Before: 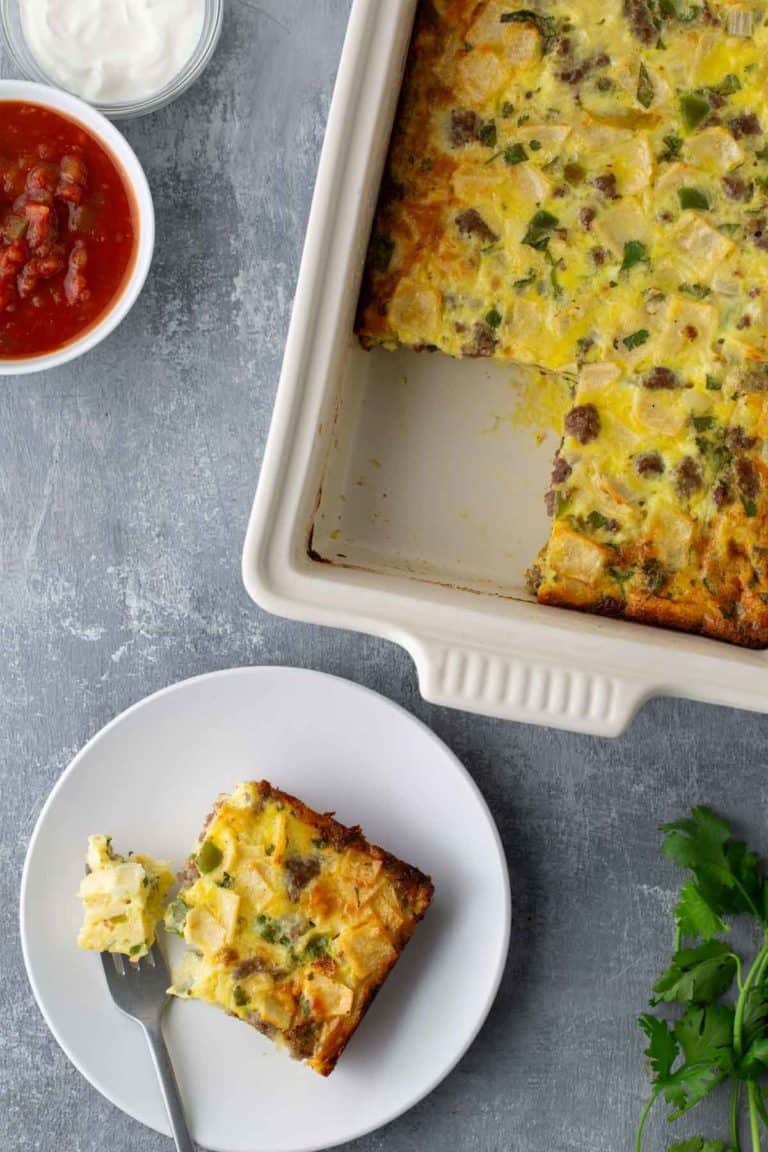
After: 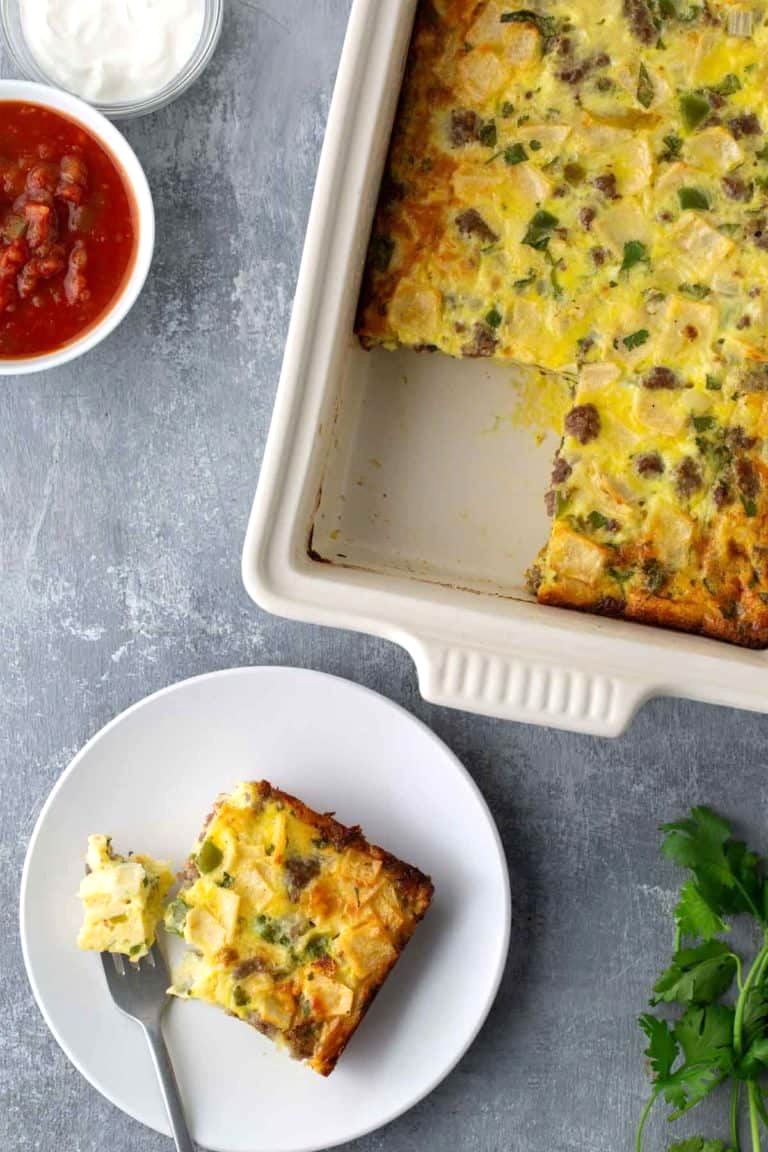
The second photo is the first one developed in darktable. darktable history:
exposure: exposure 0.239 EV, compensate highlight preservation false
